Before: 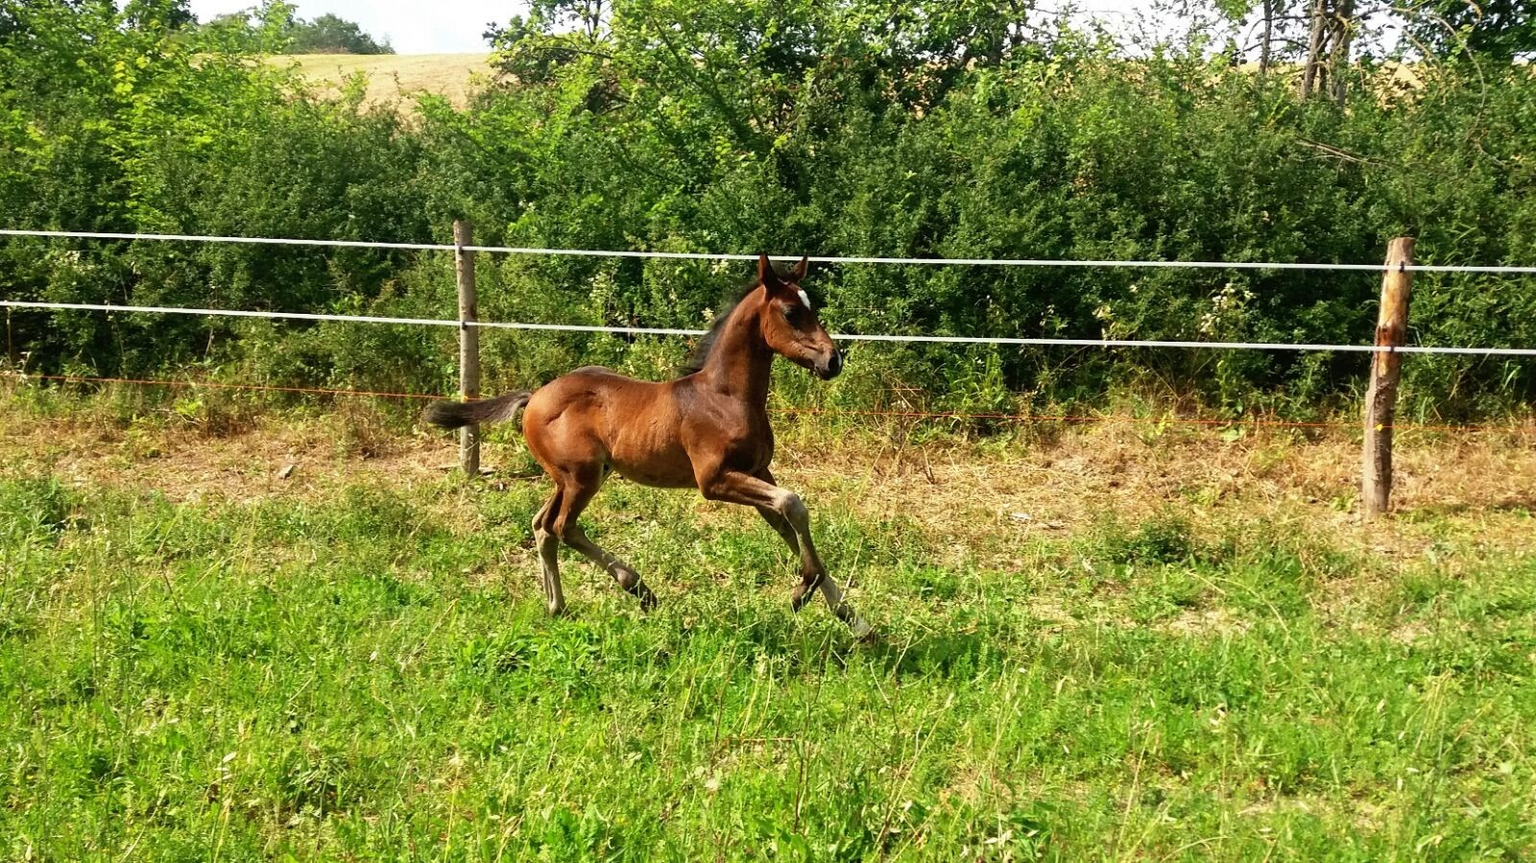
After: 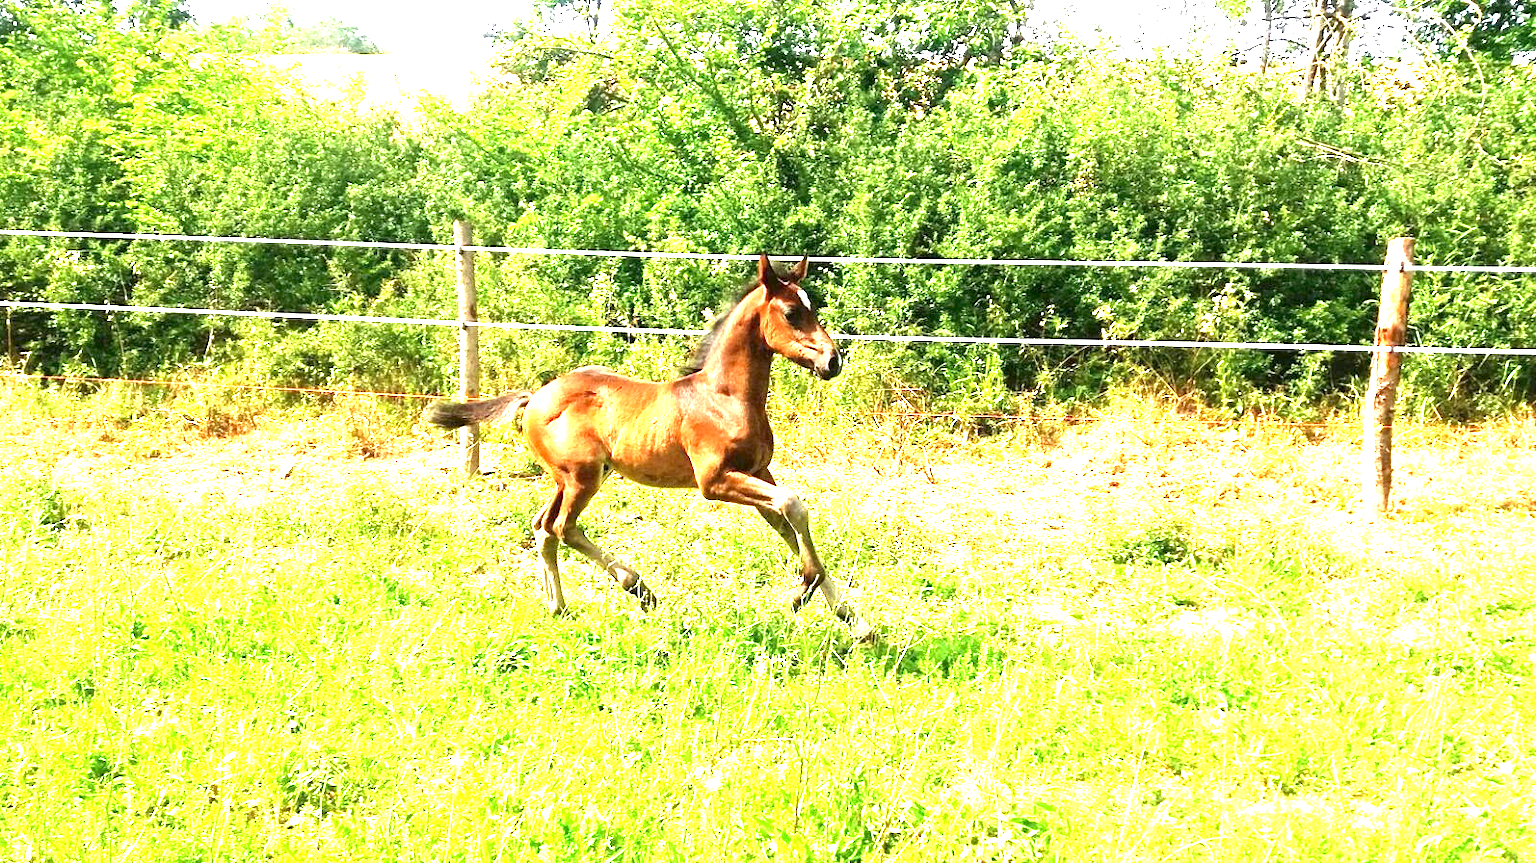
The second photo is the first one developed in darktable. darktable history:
exposure: black level correction 0.001, exposure 2.637 EV, compensate highlight preservation false
